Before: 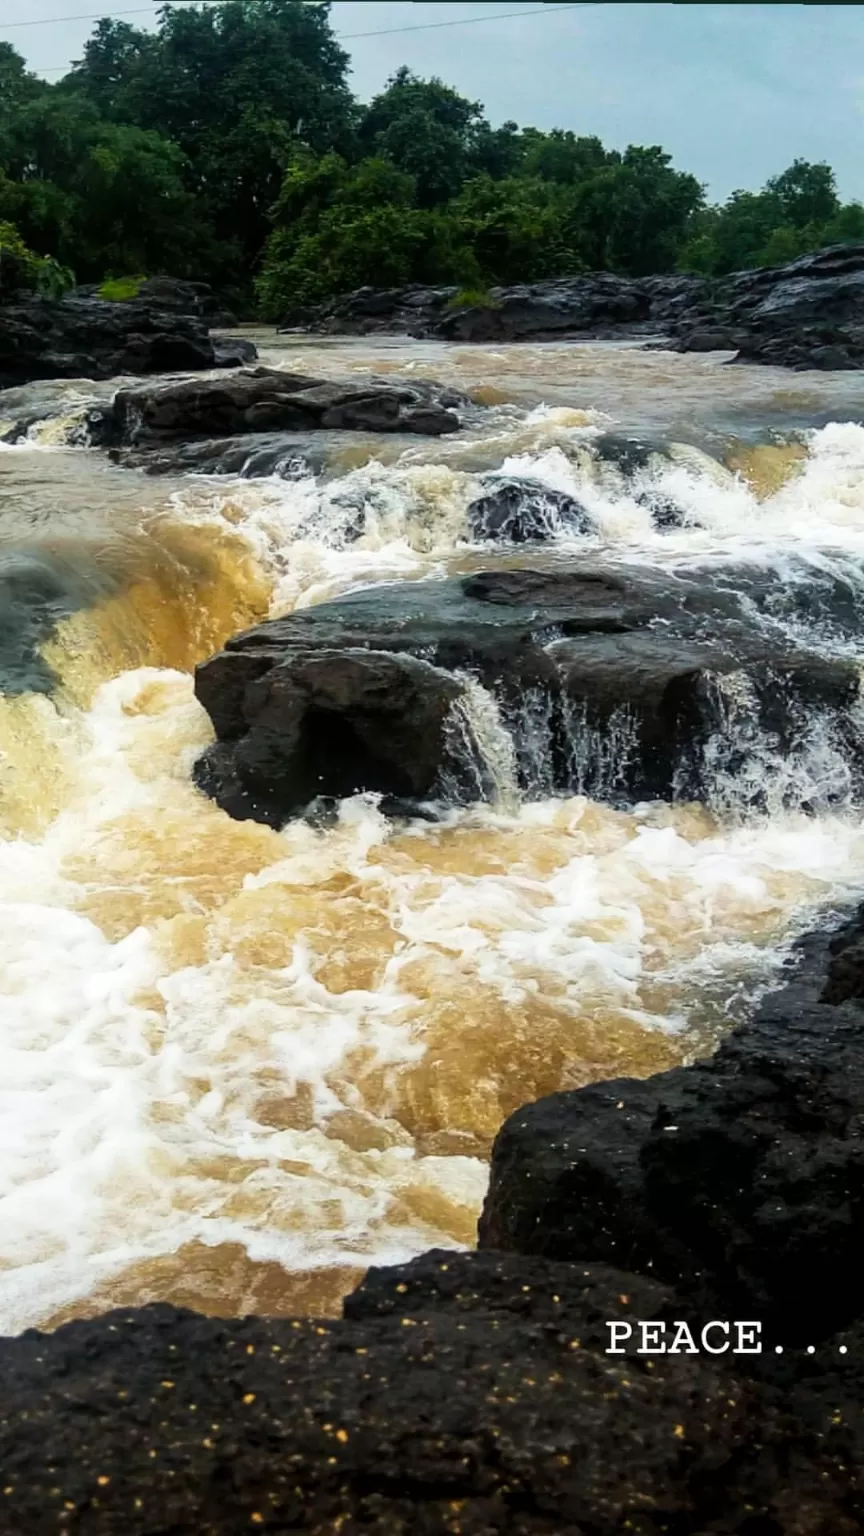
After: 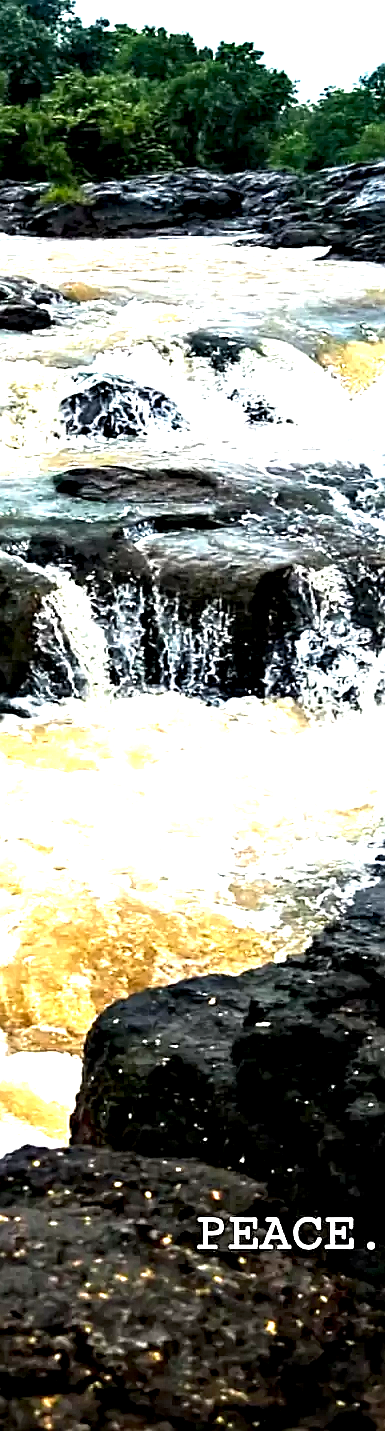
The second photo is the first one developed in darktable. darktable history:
exposure: black level correction 0.002, exposure 1.303 EV, compensate exposure bias true, compensate highlight preservation false
crop: left 47.307%, top 6.79%, right 8.094%
tone equalizer: -8 EV -0.382 EV, -7 EV -0.362 EV, -6 EV -0.307 EV, -5 EV -0.228 EV, -3 EV 0.242 EV, -2 EV 0.305 EV, -1 EV 0.41 EV, +0 EV 0.411 EV, smoothing diameter 24.9%, edges refinement/feathering 9.11, preserve details guided filter
sharpen: on, module defaults
contrast equalizer: y [[0.6 ×6], [0.55 ×6], [0 ×6], [0 ×6], [0 ×6]]
